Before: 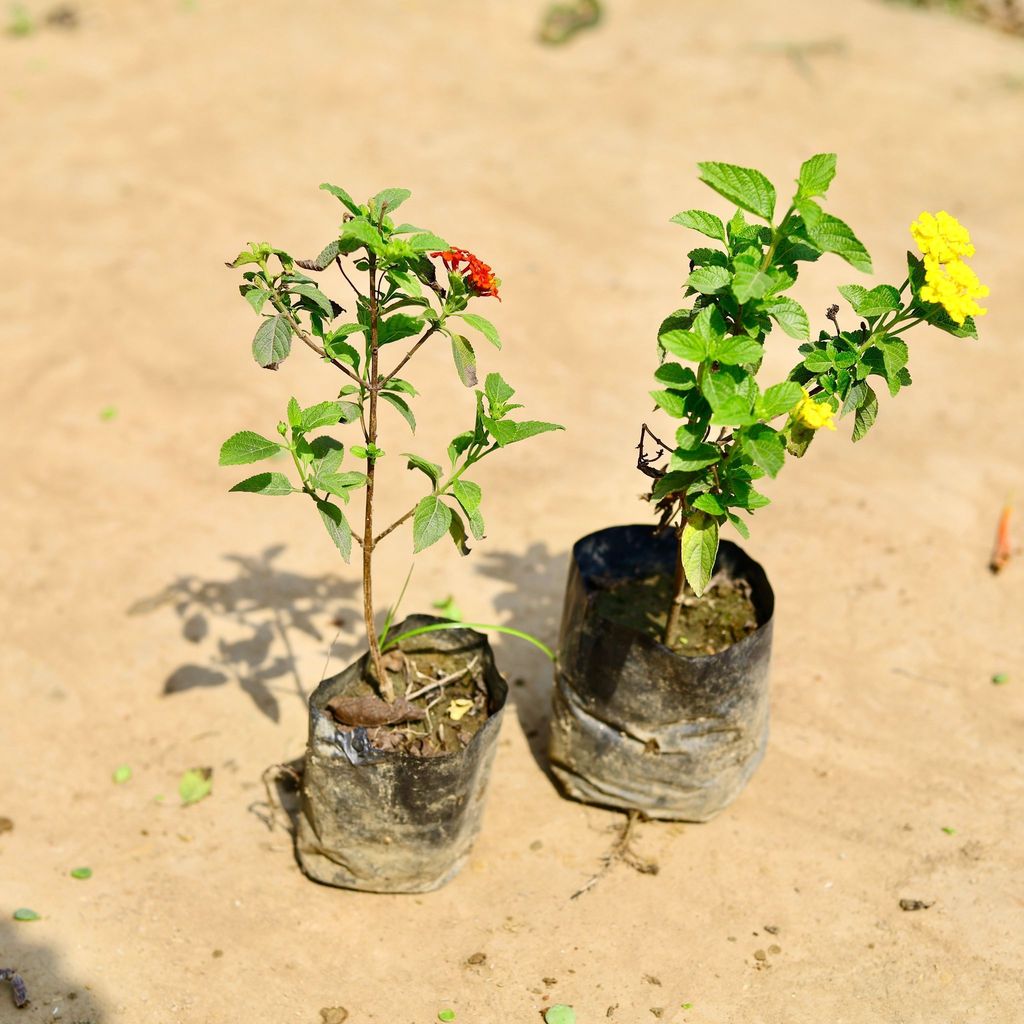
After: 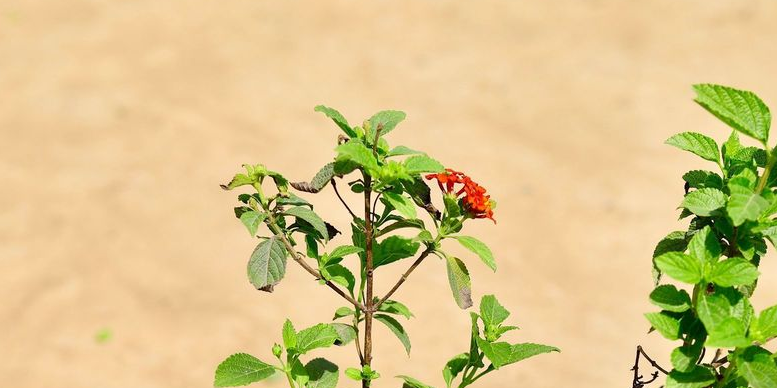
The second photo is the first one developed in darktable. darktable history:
crop: left 0.555%, top 7.649%, right 23.551%, bottom 54.391%
